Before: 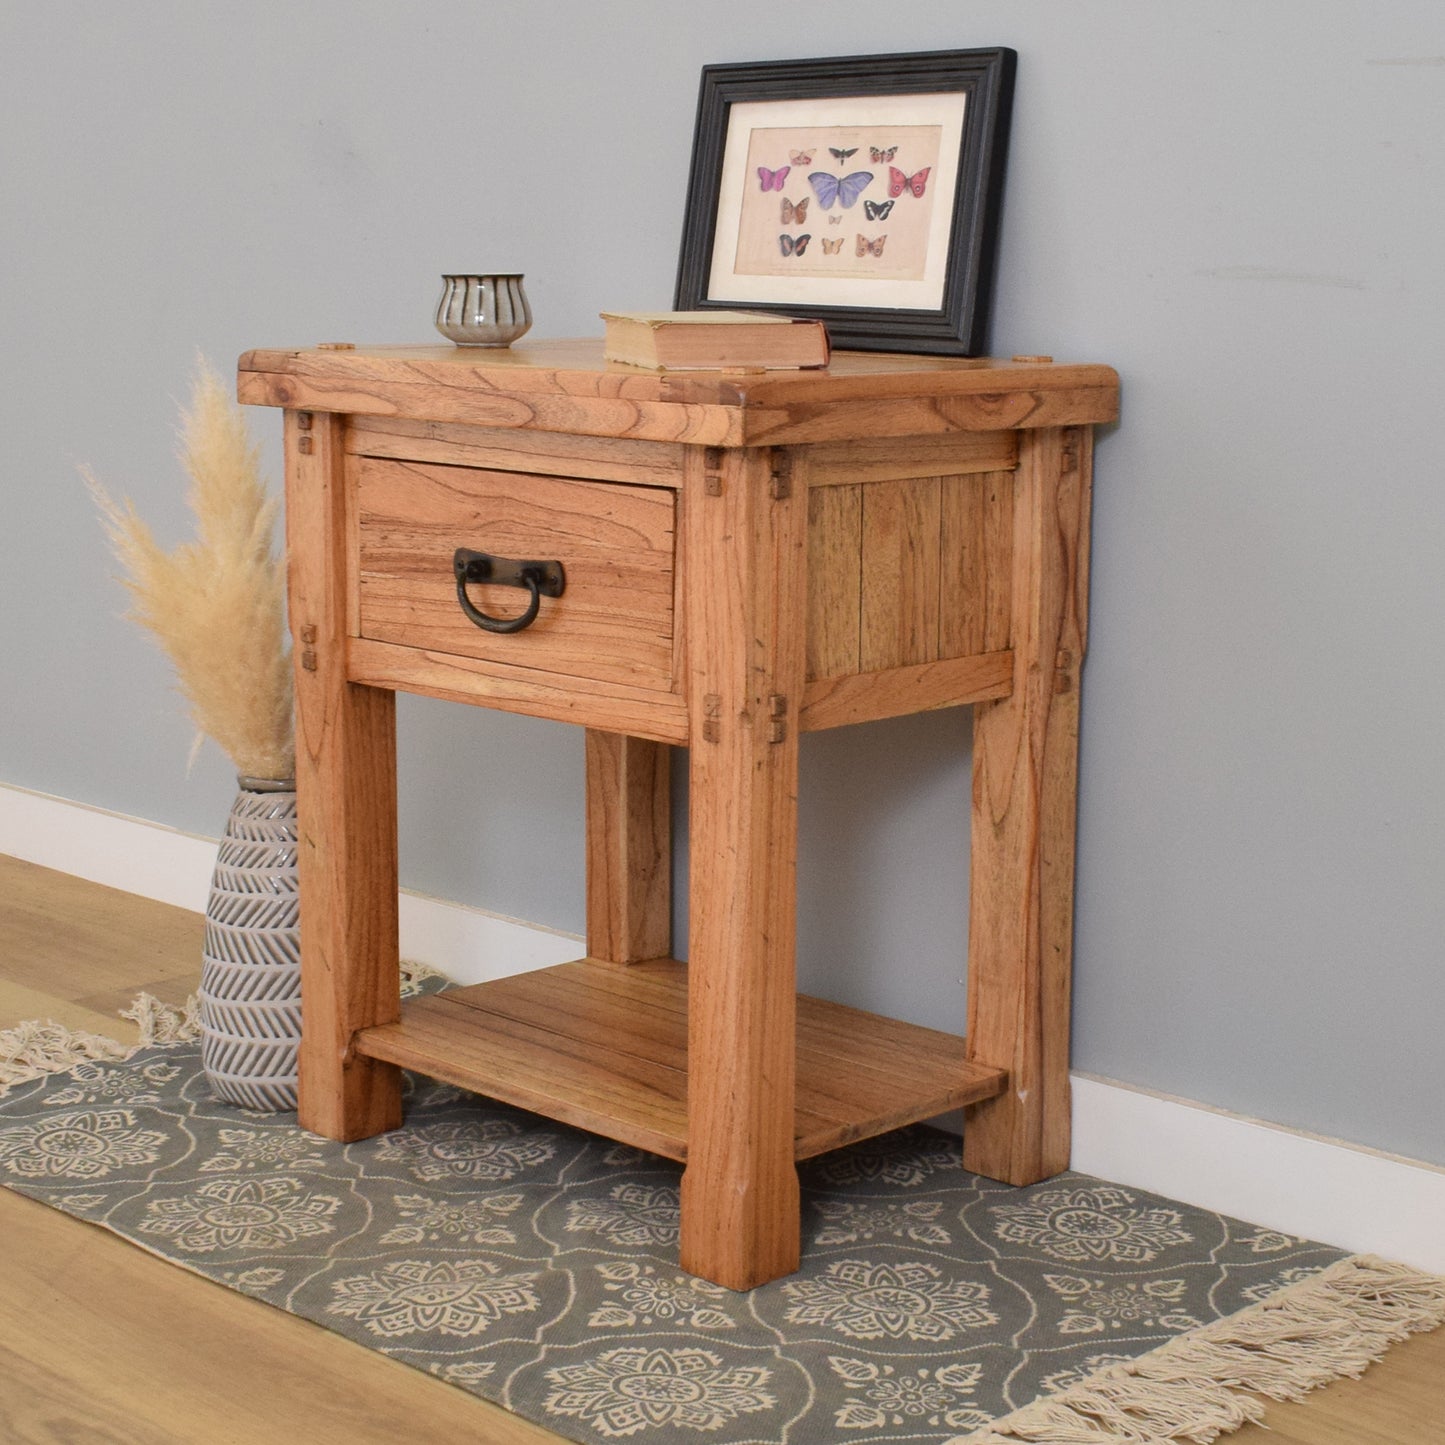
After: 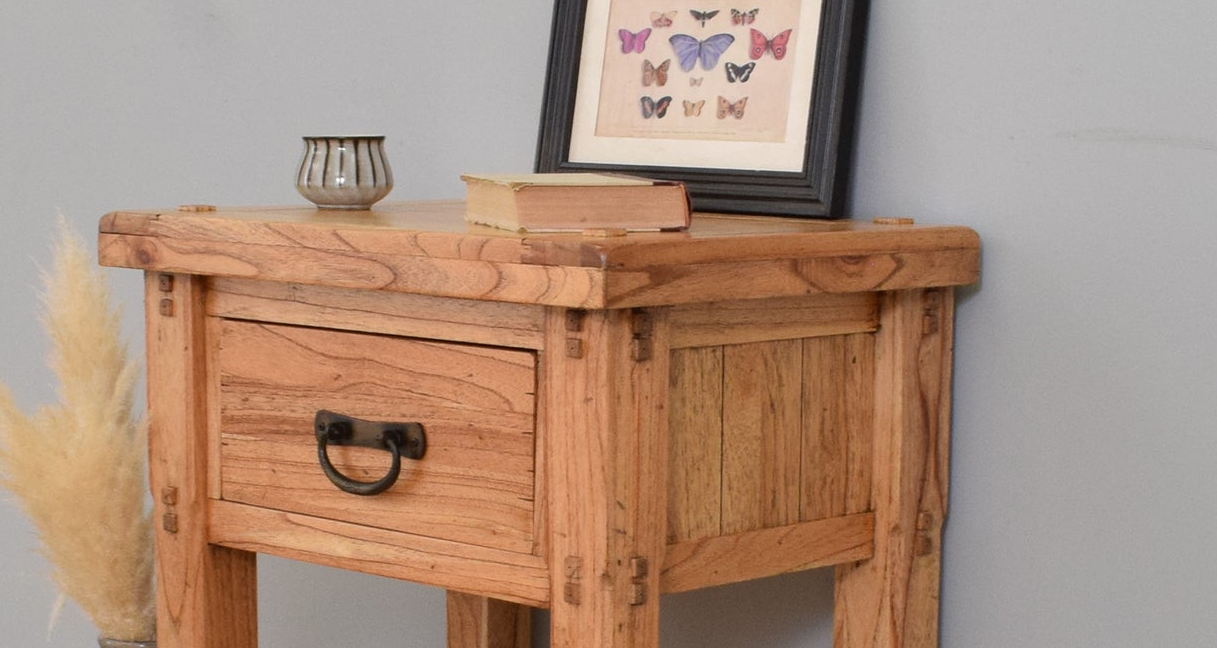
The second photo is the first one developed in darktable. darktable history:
crop and rotate: left 9.637%, top 9.589%, right 6.109%, bottom 45.52%
